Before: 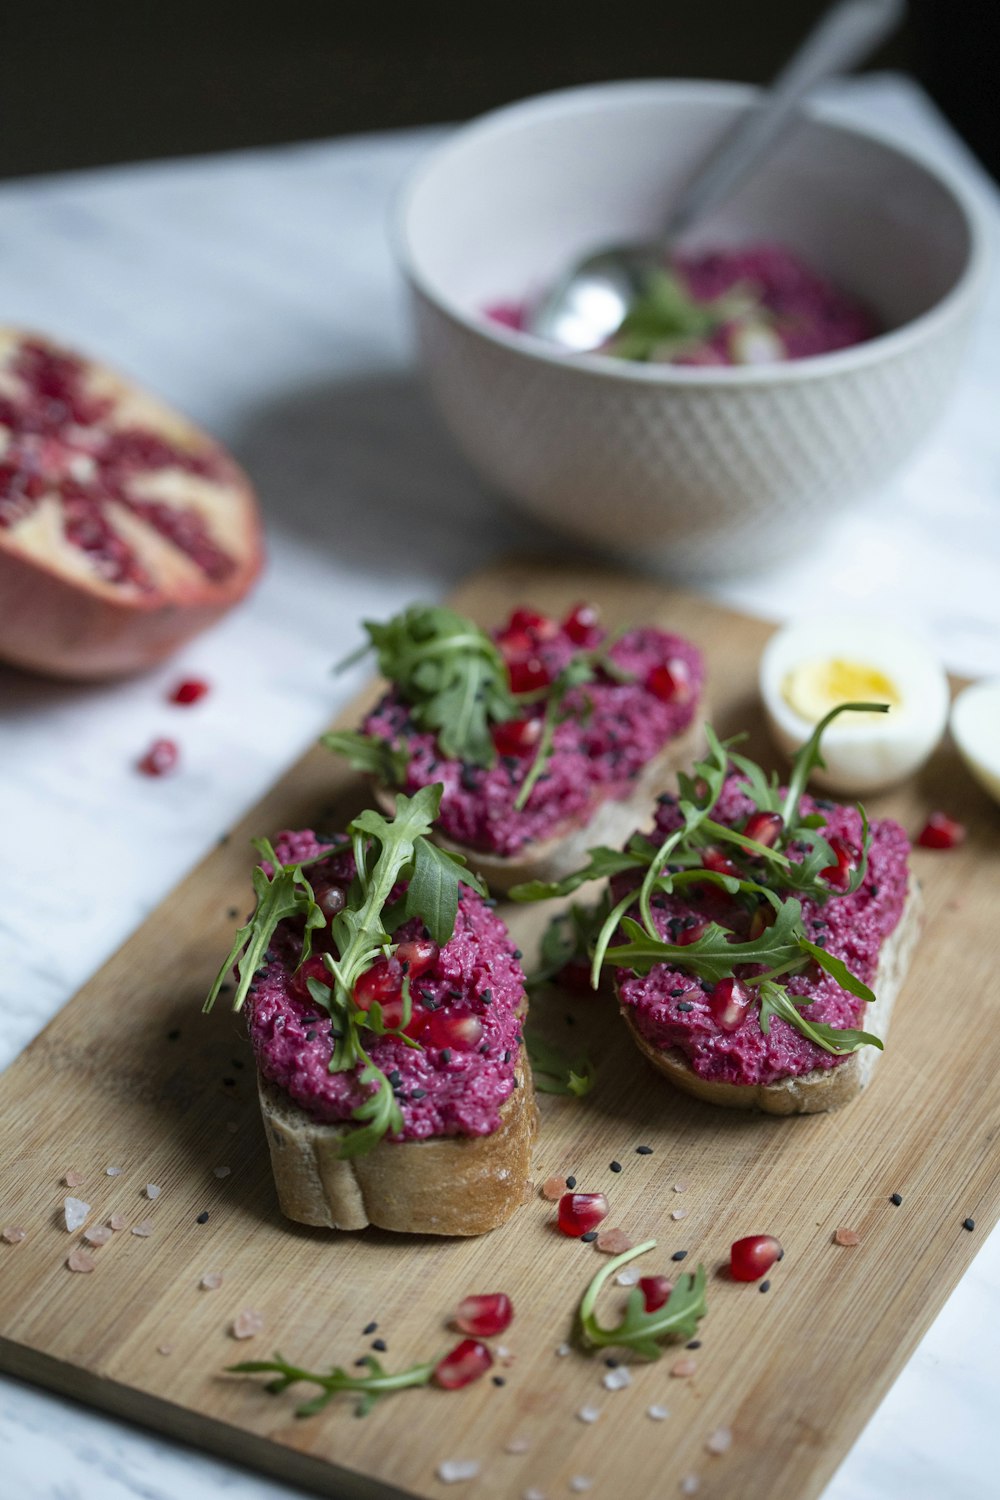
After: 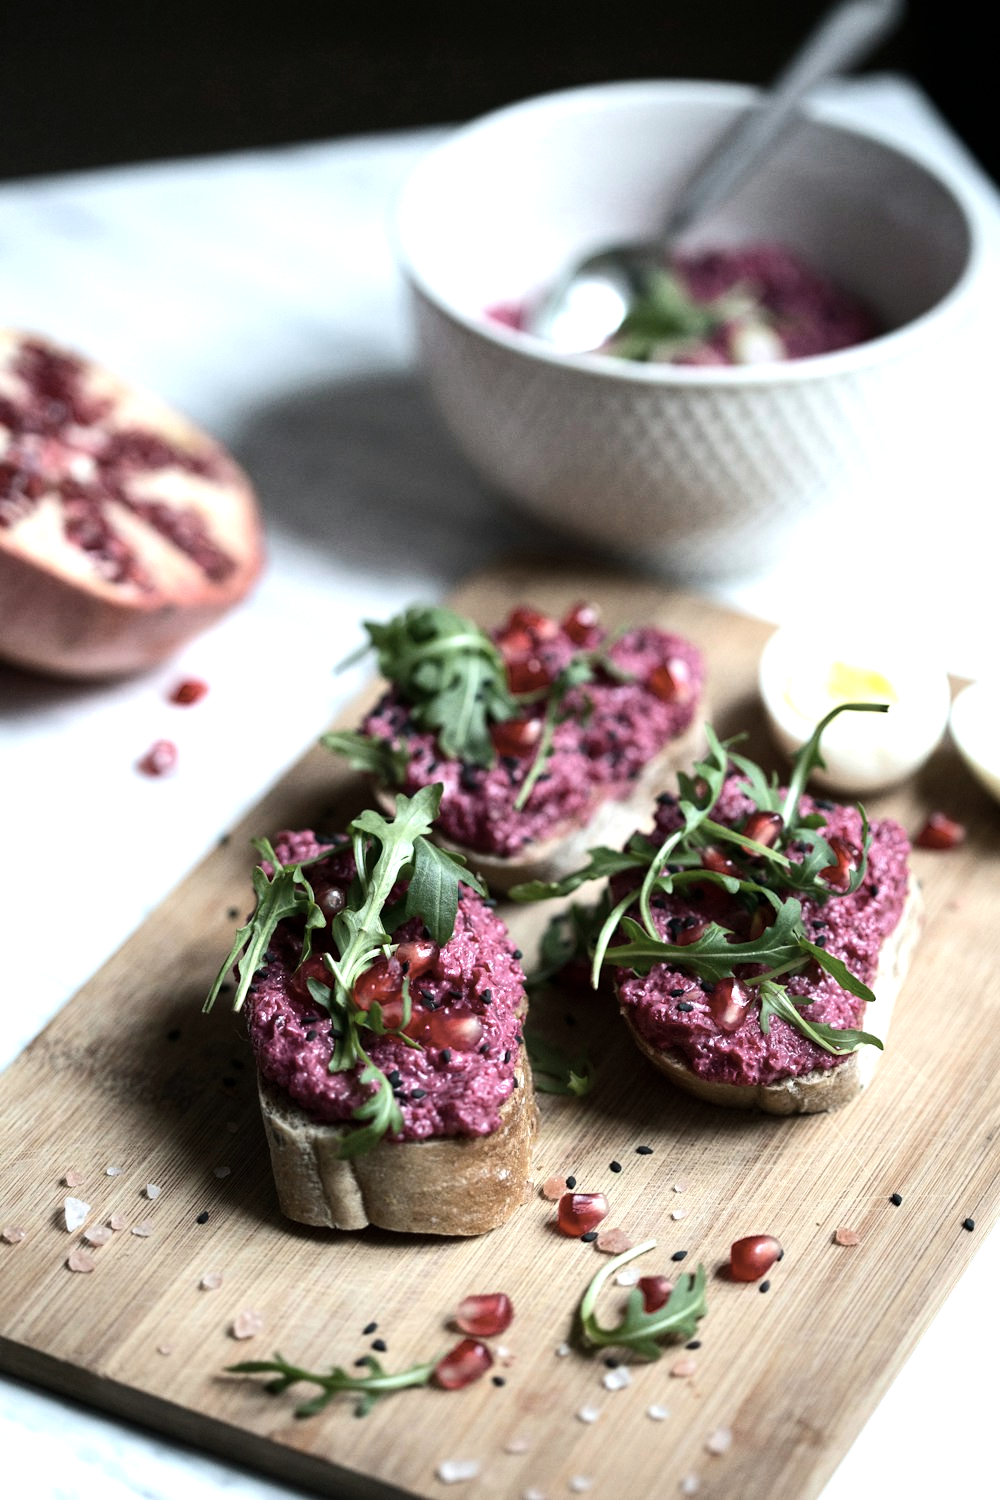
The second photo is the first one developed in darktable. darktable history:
contrast brightness saturation: contrast 0.102, saturation -0.366
exposure: exposure 0.299 EV, compensate highlight preservation false
tone equalizer: -8 EV -0.736 EV, -7 EV -0.697 EV, -6 EV -0.577 EV, -5 EV -0.398 EV, -3 EV 0.39 EV, -2 EV 0.6 EV, -1 EV 0.688 EV, +0 EV 0.776 EV, edges refinement/feathering 500, mask exposure compensation -1.57 EV, preserve details no
